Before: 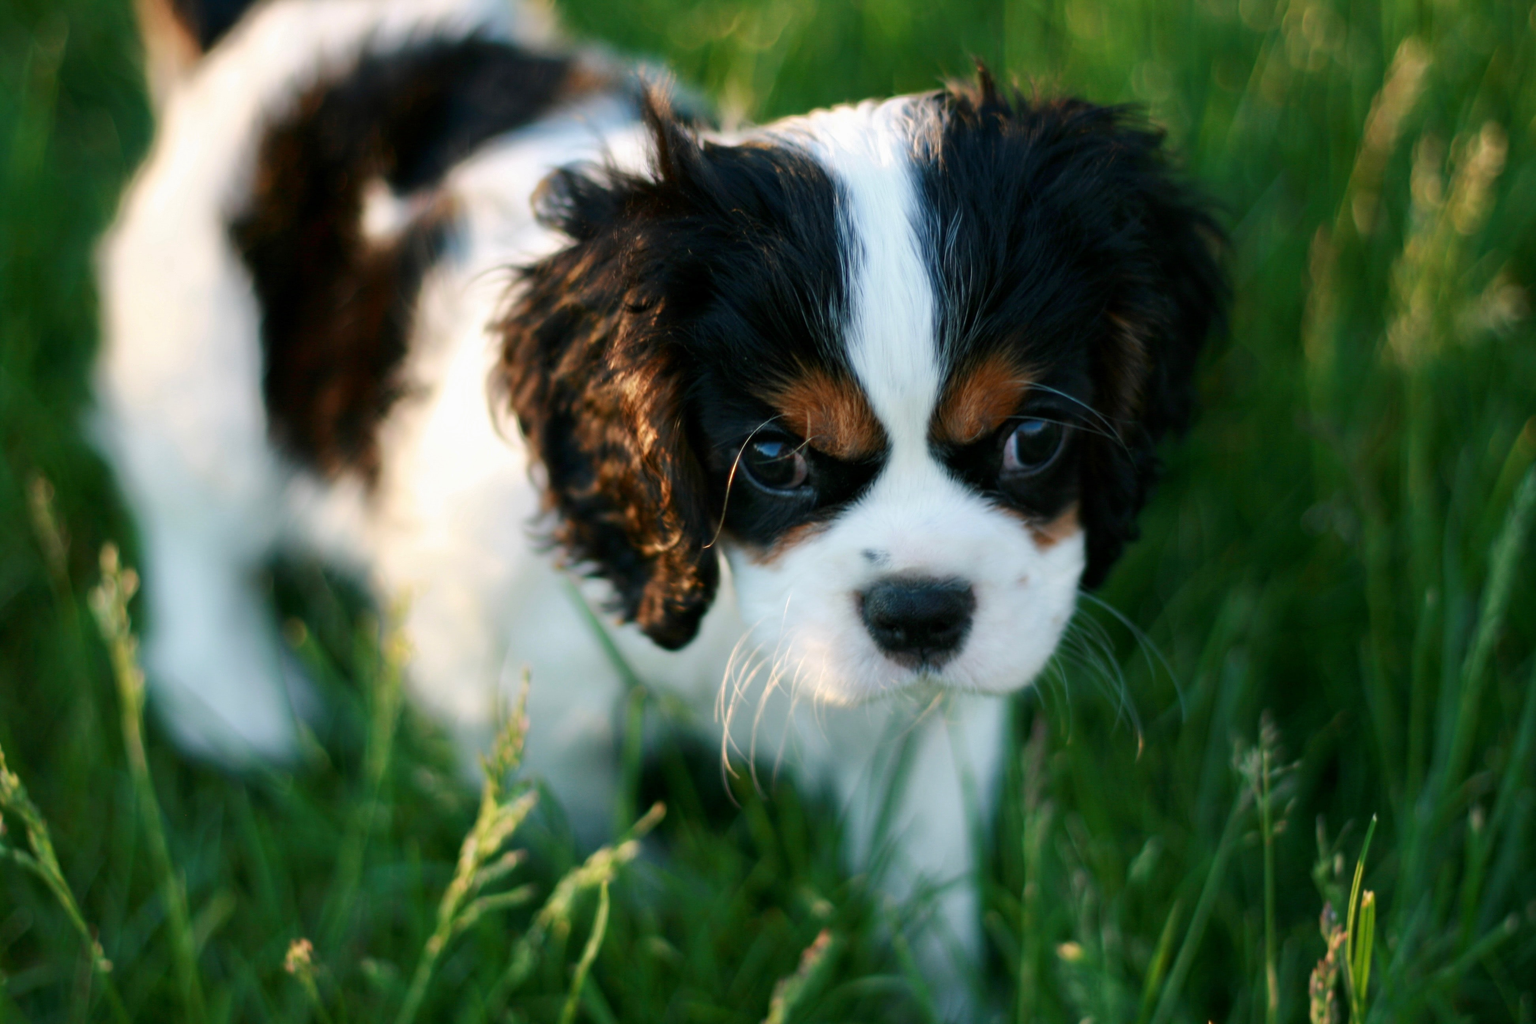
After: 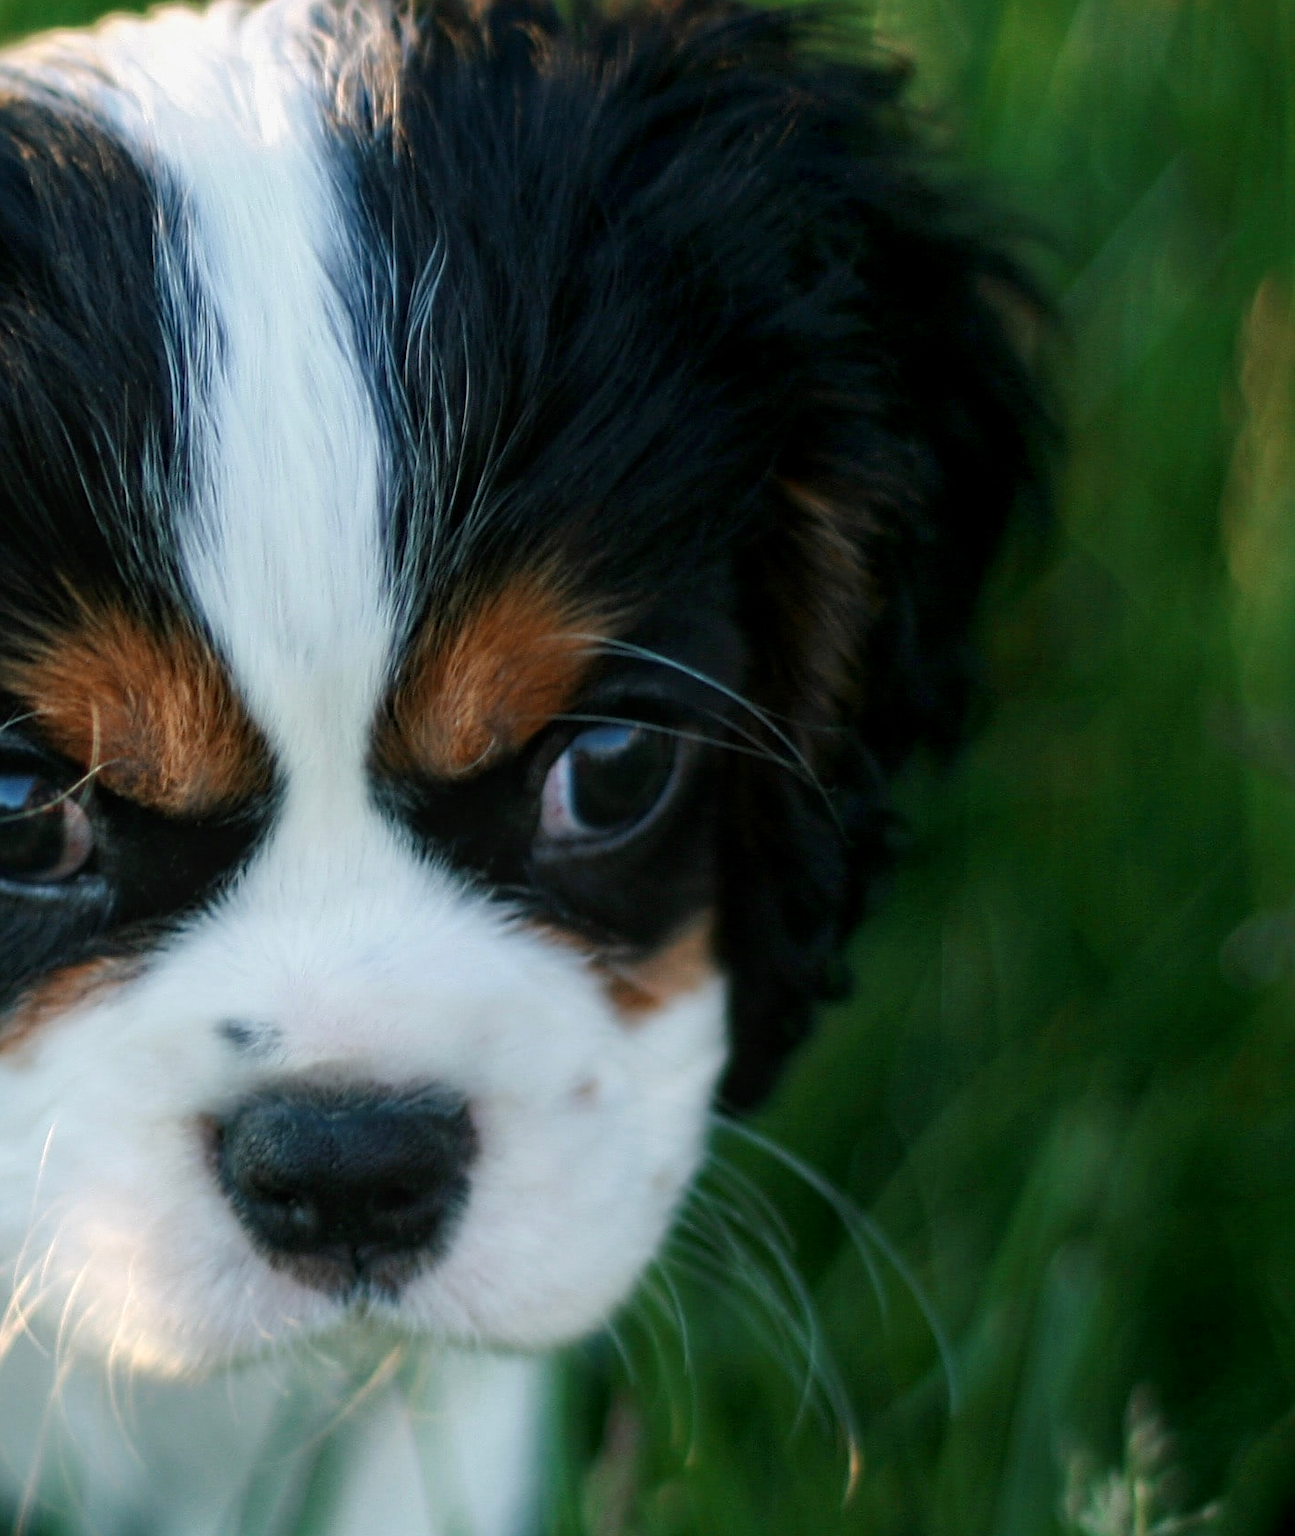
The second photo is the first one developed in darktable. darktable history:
local contrast: on, module defaults
sharpen: on, module defaults
crop and rotate: left 49.936%, top 10.094%, right 13.136%, bottom 24.256%
